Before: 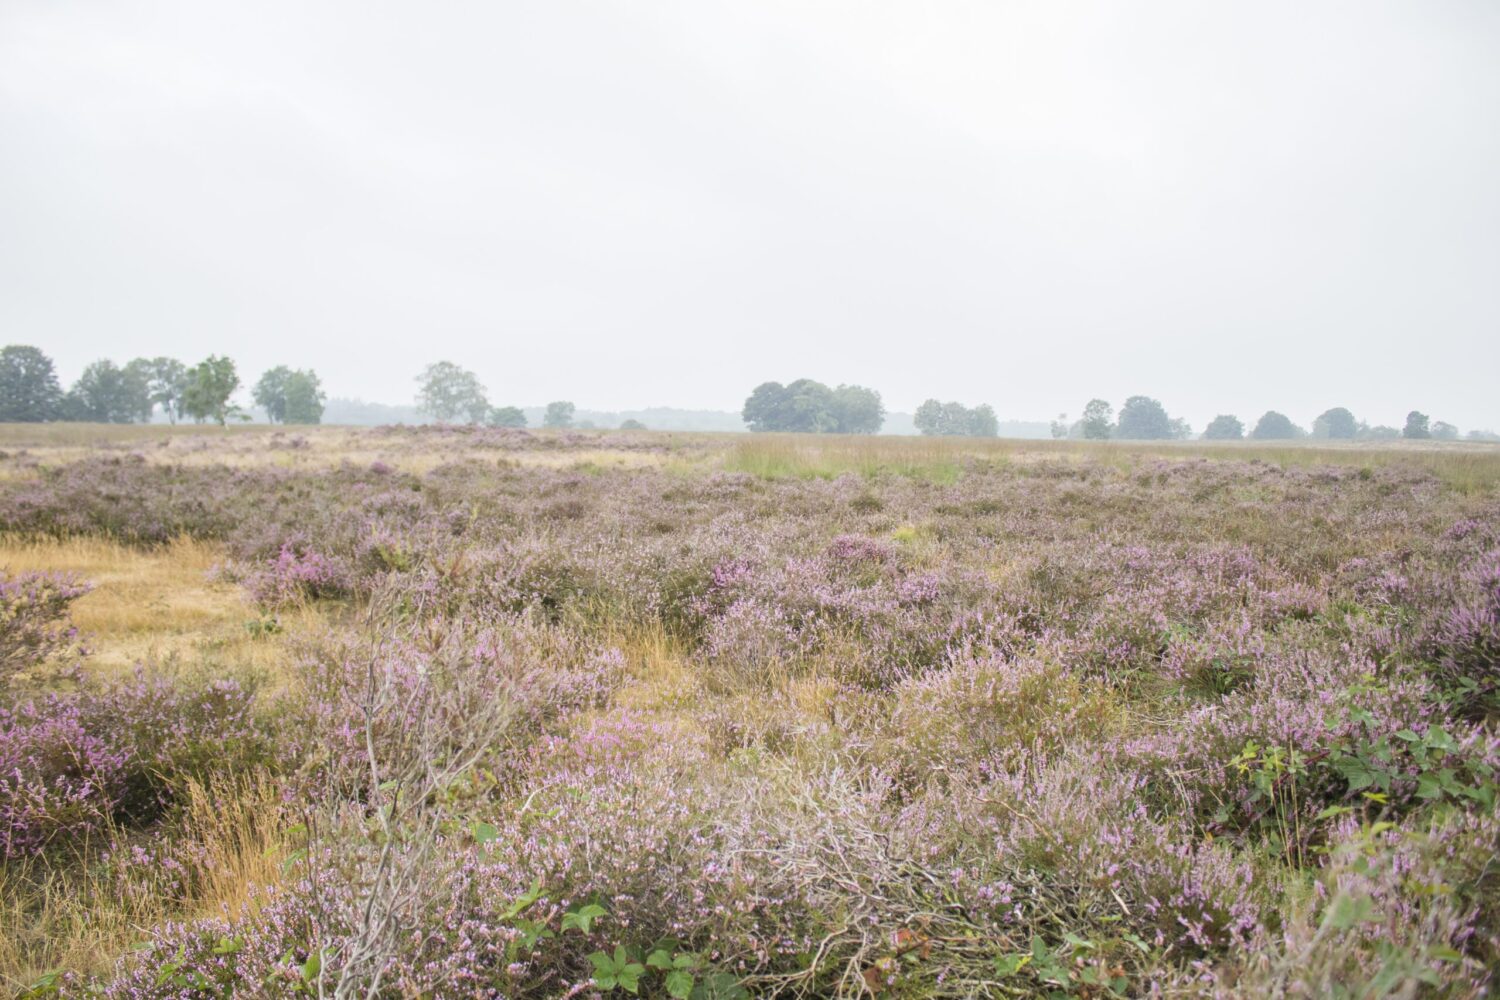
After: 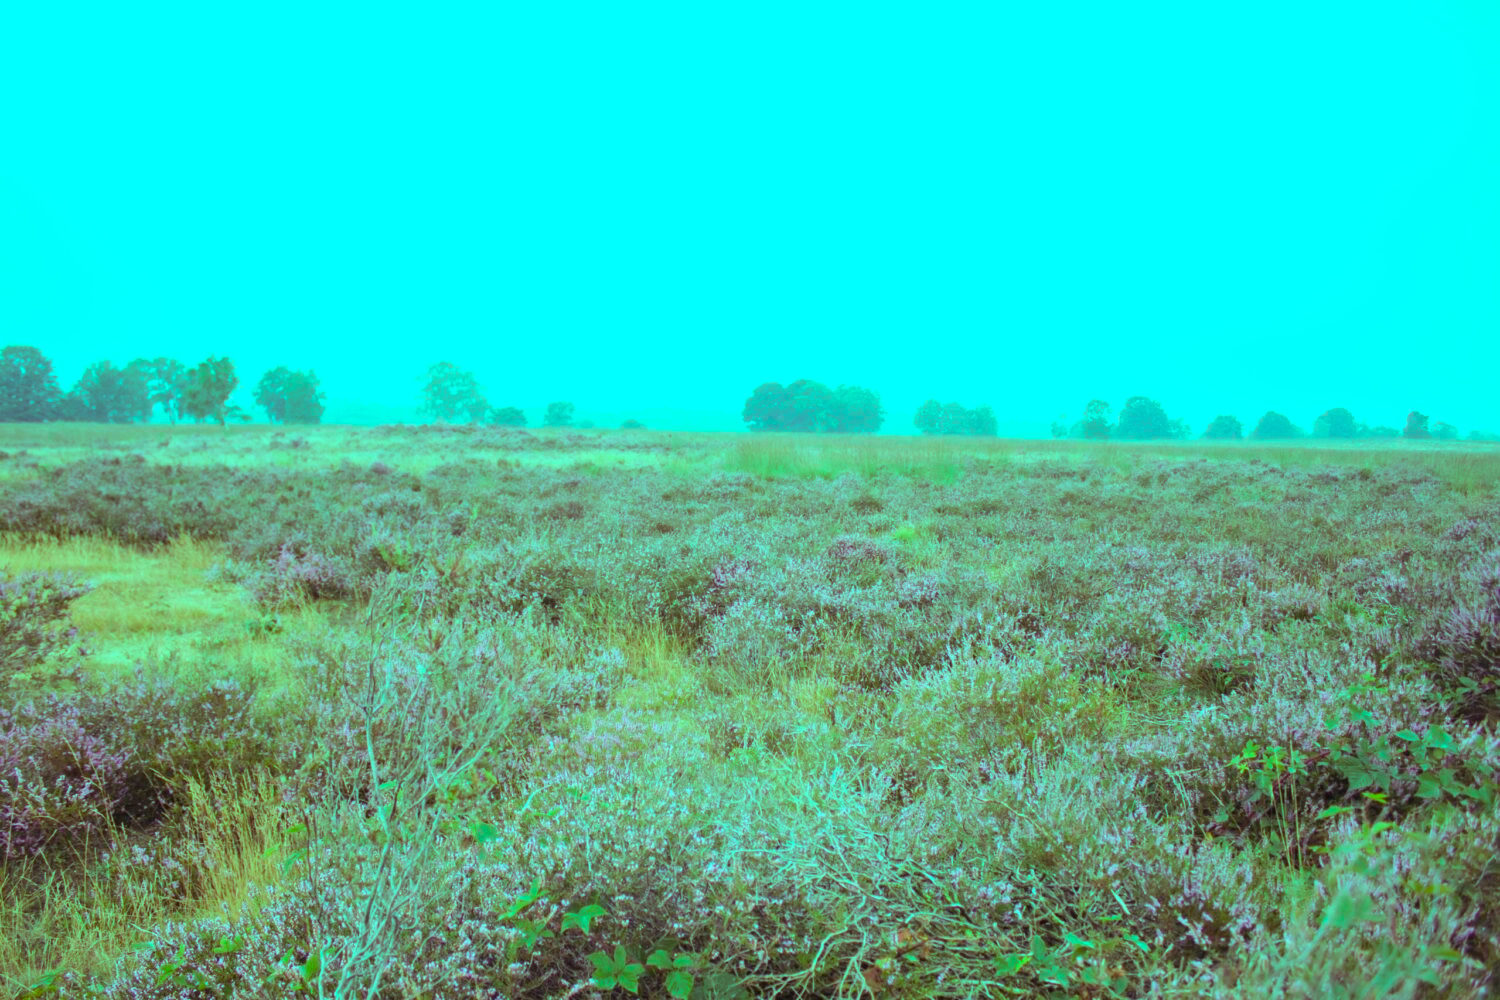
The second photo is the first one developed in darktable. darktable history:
exposure: exposure -0.21 EV, compensate highlight preservation false
color balance rgb: shadows lift › luminance 0.49%, shadows lift › chroma 6.83%, shadows lift › hue 300.29°, power › hue 208.98°, highlights gain › luminance 20.24%, highlights gain › chroma 13.17%, highlights gain › hue 173.85°, perceptual saturation grading › global saturation 18.05%
